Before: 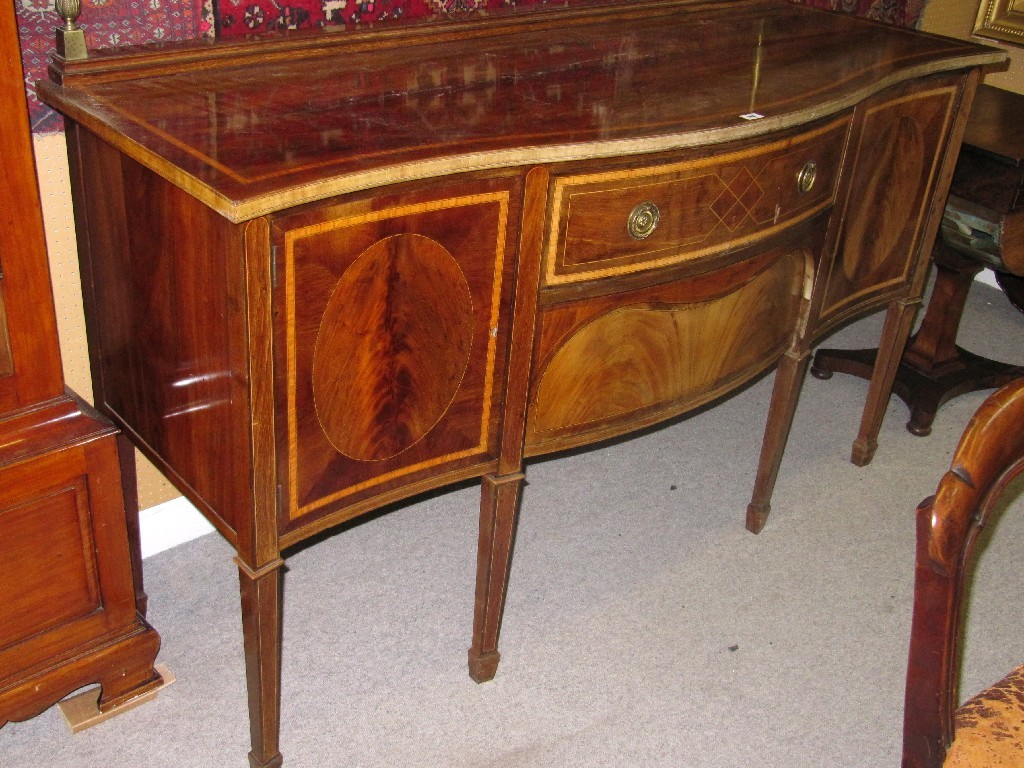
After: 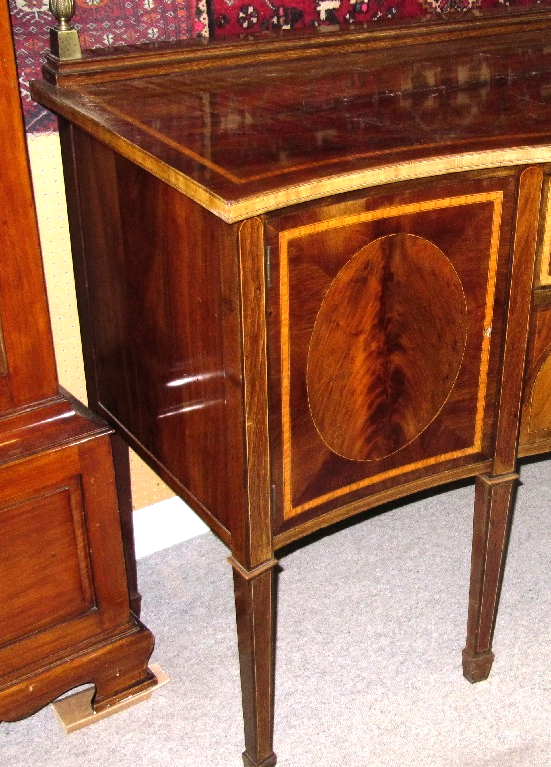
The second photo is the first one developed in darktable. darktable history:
crop: left 0.587%, right 45.588%, bottom 0.086%
tone equalizer: -8 EV -0.75 EV, -7 EV -0.7 EV, -6 EV -0.6 EV, -5 EV -0.4 EV, -3 EV 0.4 EV, -2 EV 0.6 EV, -1 EV 0.7 EV, +0 EV 0.75 EV, edges refinement/feathering 500, mask exposure compensation -1.57 EV, preserve details no
